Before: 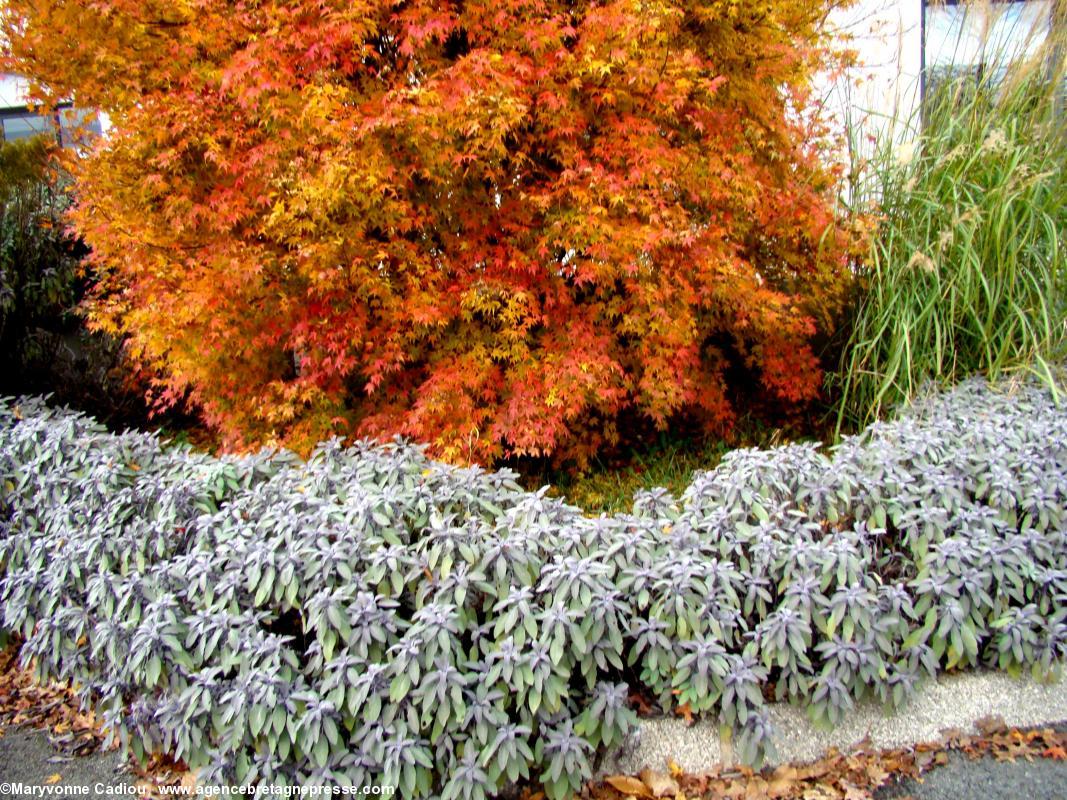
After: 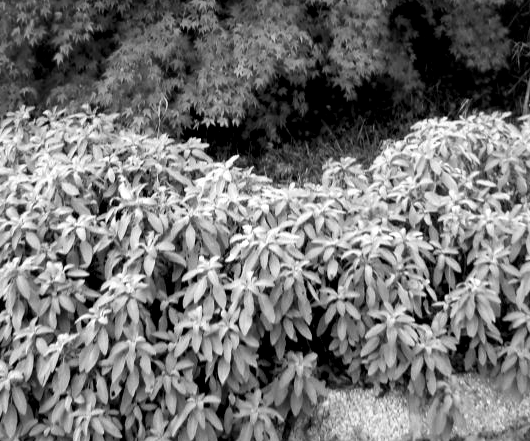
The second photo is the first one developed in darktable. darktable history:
color calibration: output gray [0.253, 0.26, 0.487, 0], illuminant same as pipeline (D50), adaptation XYZ, x 0.345, y 0.358, temperature 5009.56 K
local contrast: mode bilateral grid, contrast 25, coarseness 59, detail 152%, midtone range 0.2
crop: left 29.232%, top 41.353%, right 21.082%, bottom 3.469%
